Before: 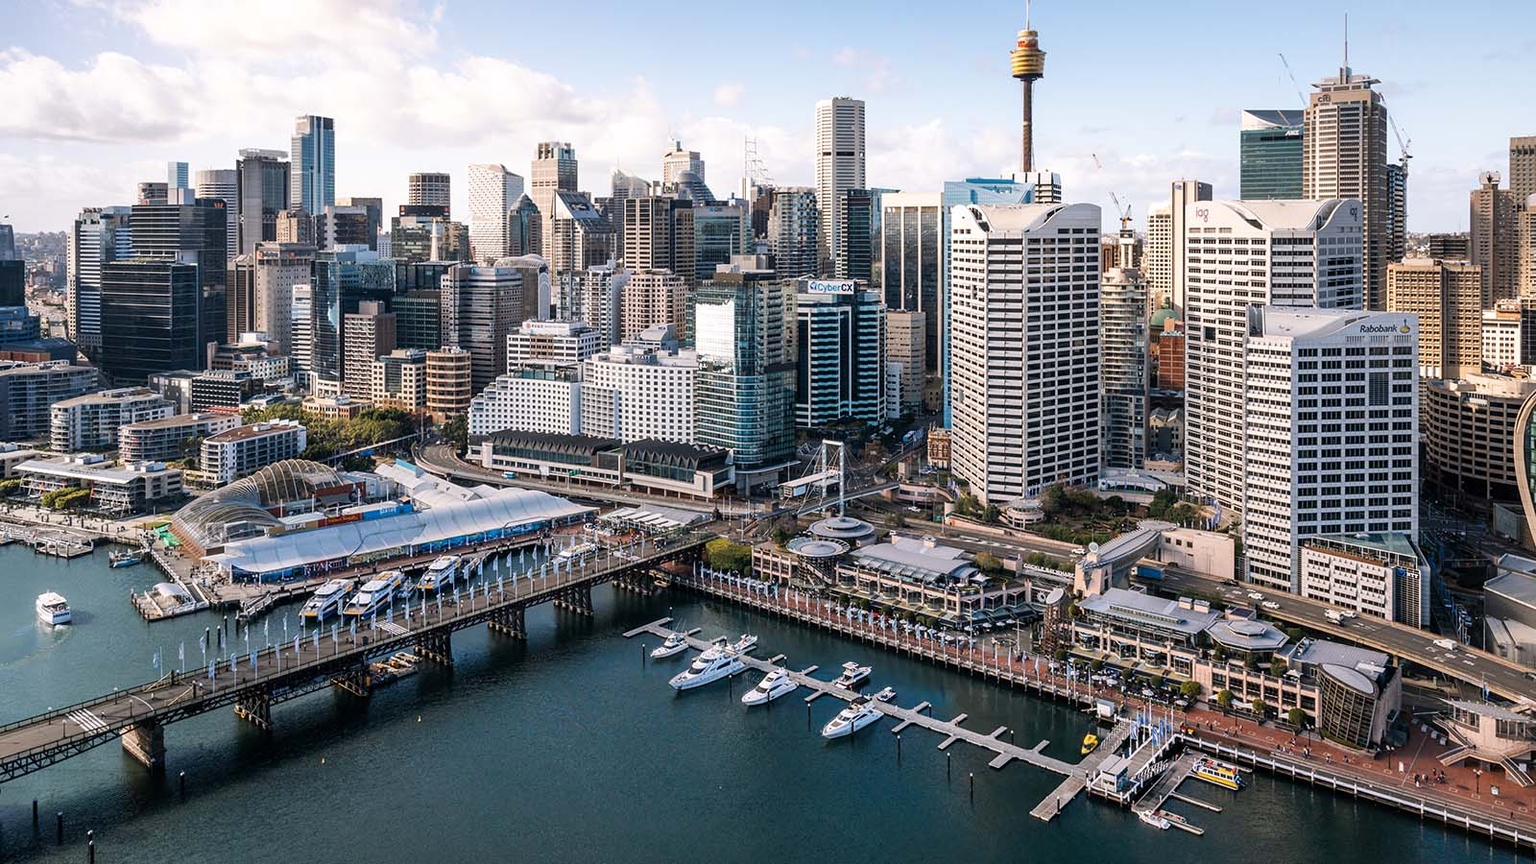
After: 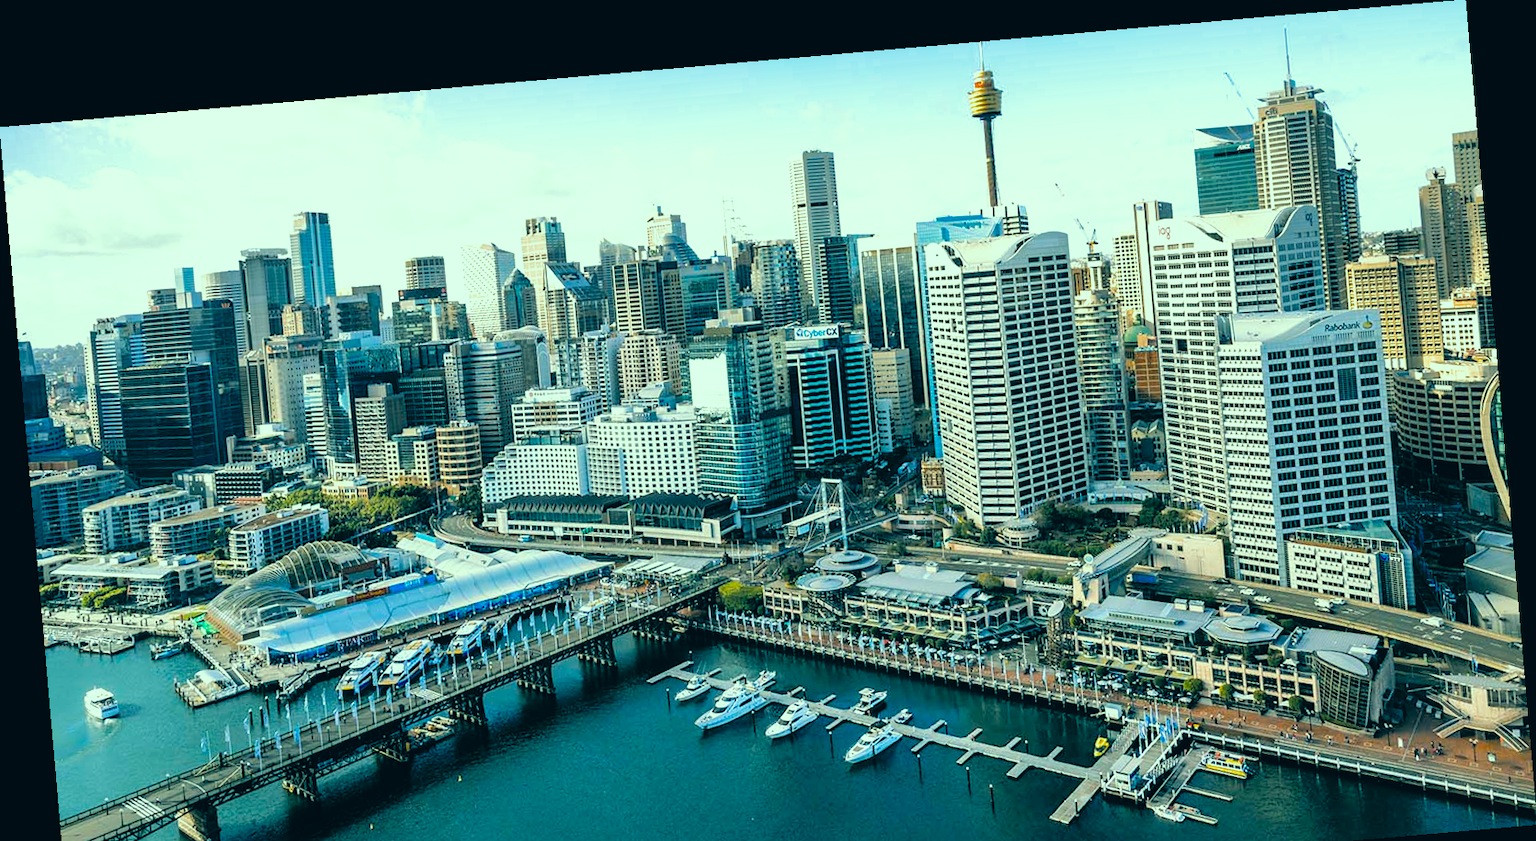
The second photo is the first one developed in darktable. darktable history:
crop and rotate: top 0%, bottom 11.49%
color correction: highlights a* -20.08, highlights b* 9.8, shadows a* -20.4, shadows b* -10.76
filmic rgb: black relative exposure -12 EV, white relative exposure 2.8 EV, threshold 3 EV, target black luminance 0%, hardness 8.06, latitude 70.41%, contrast 1.14, highlights saturation mix 10%, shadows ↔ highlights balance -0.388%, color science v4 (2020), iterations of high-quality reconstruction 10, contrast in shadows soft, contrast in highlights soft, enable highlight reconstruction true
tone equalizer: -8 EV -0.417 EV, -7 EV -0.389 EV, -6 EV -0.333 EV, -5 EV -0.222 EV, -3 EV 0.222 EV, -2 EV 0.333 EV, -1 EV 0.389 EV, +0 EV 0.417 EV, edges refinement/feathering 500, mask exposure compensation -1.57 EV, preserve details no
contrast brightness saturation: brightness 0.15
rotate and perspective: rotation -4.98°, automatic cropping off
shadows and highlights: on, module defaults
